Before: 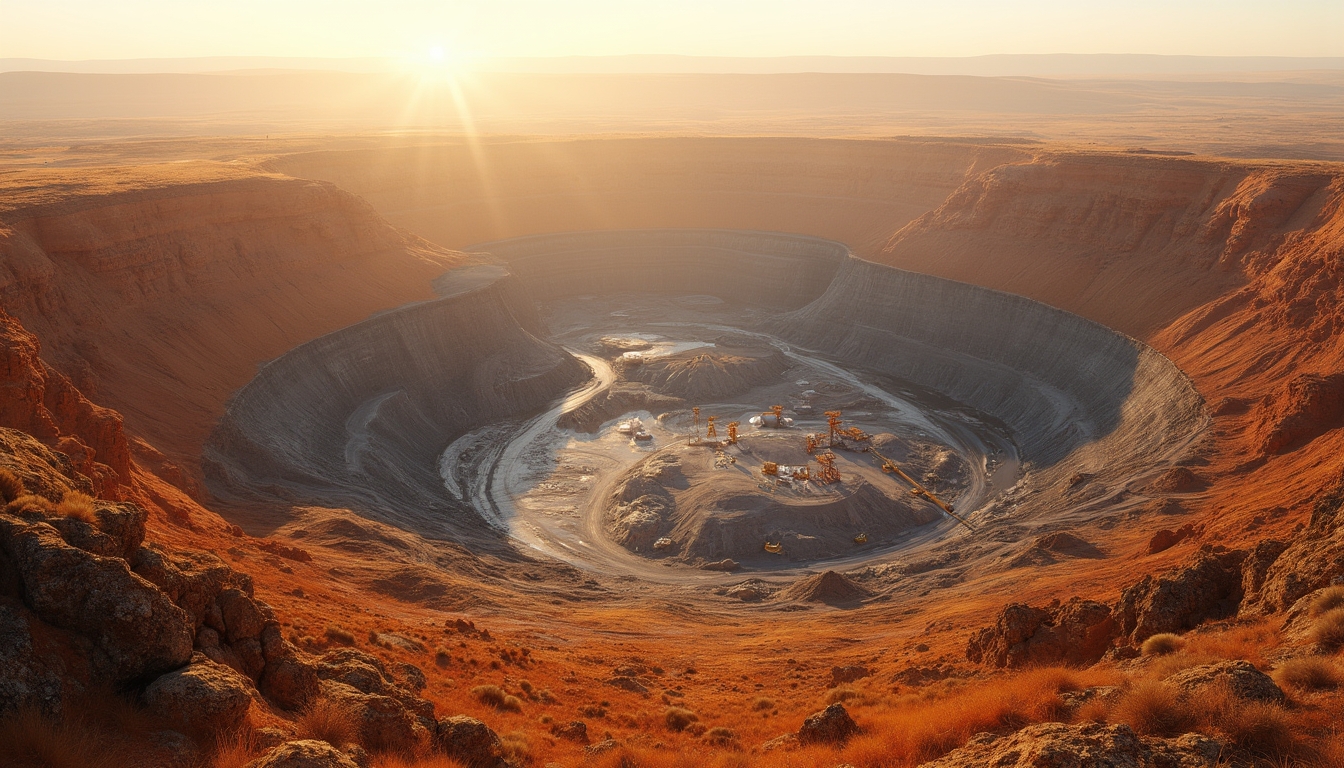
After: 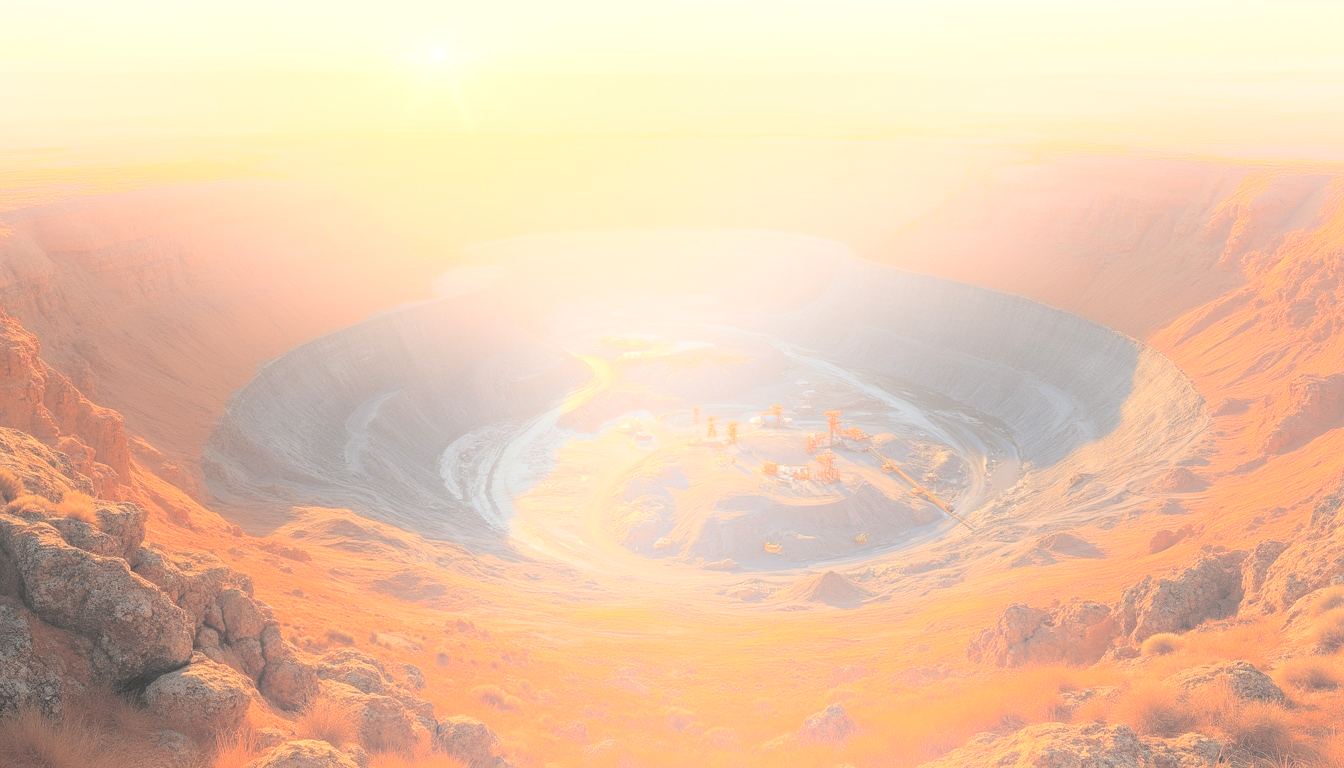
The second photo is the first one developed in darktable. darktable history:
contrast brightness saturation: brightness 1
bloom: threshold 82.5%, strength 16.25%
white balance: emerald 1
